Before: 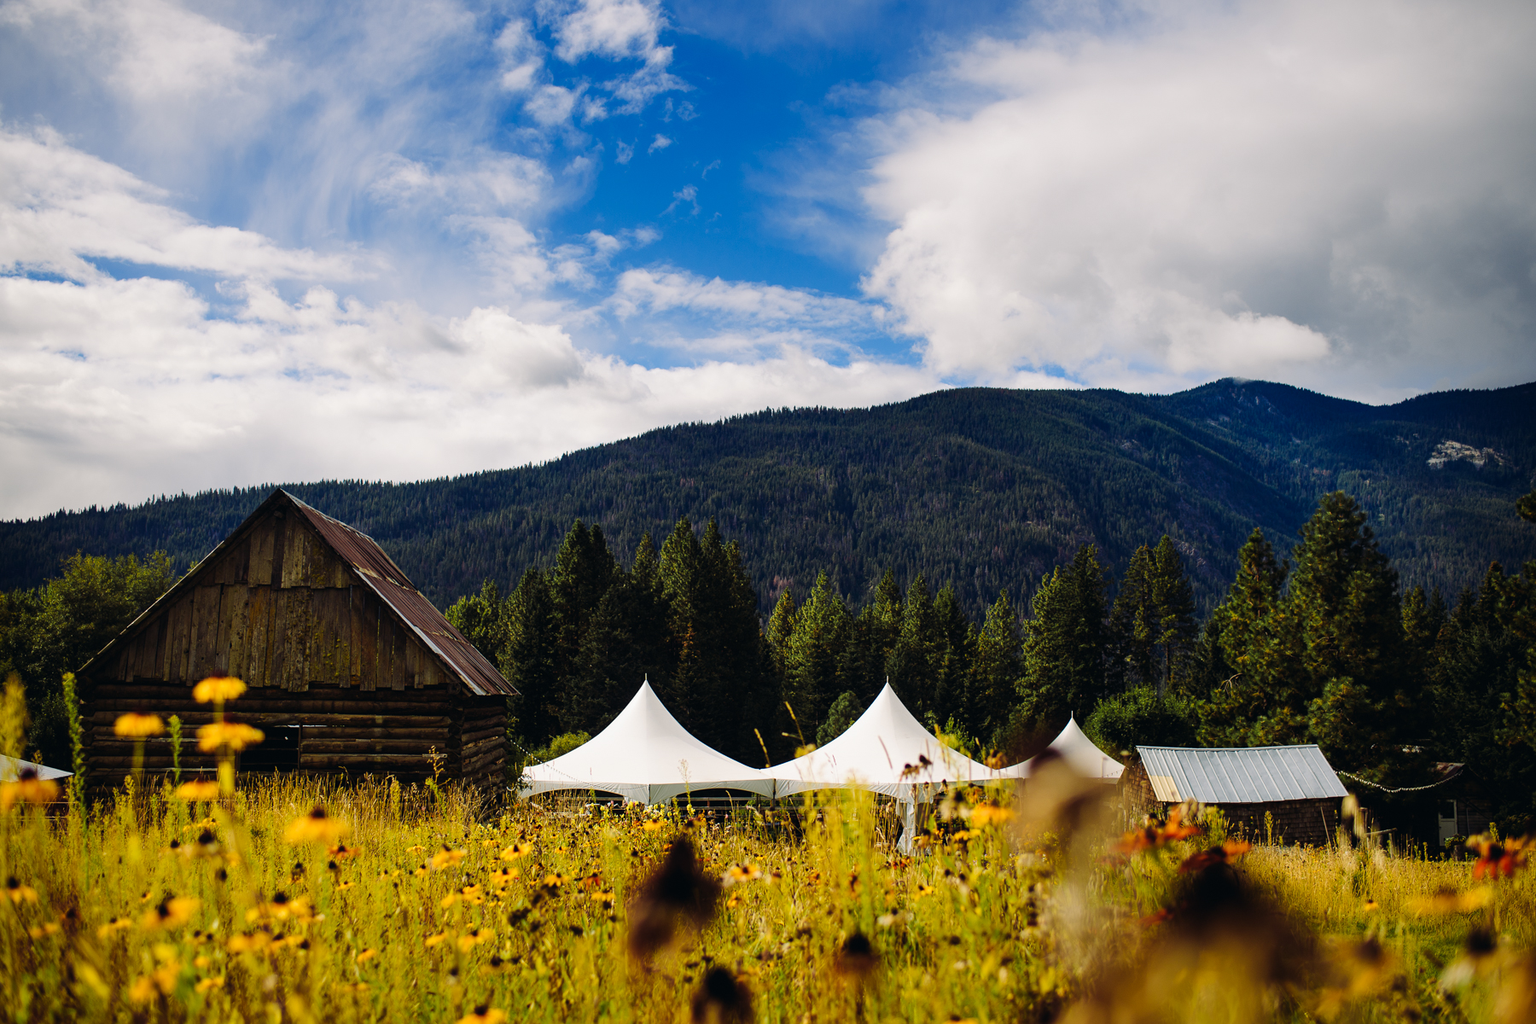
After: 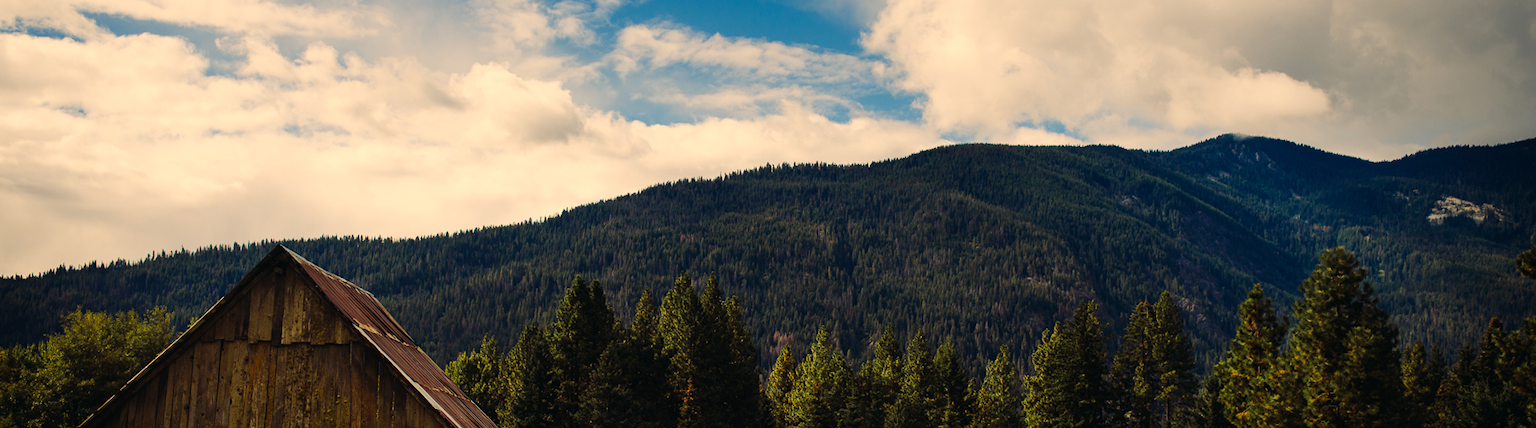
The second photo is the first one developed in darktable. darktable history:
white balance: red 1.123, blue 0.83
crop and rotate: top 23.84%, bottom 34.294%
